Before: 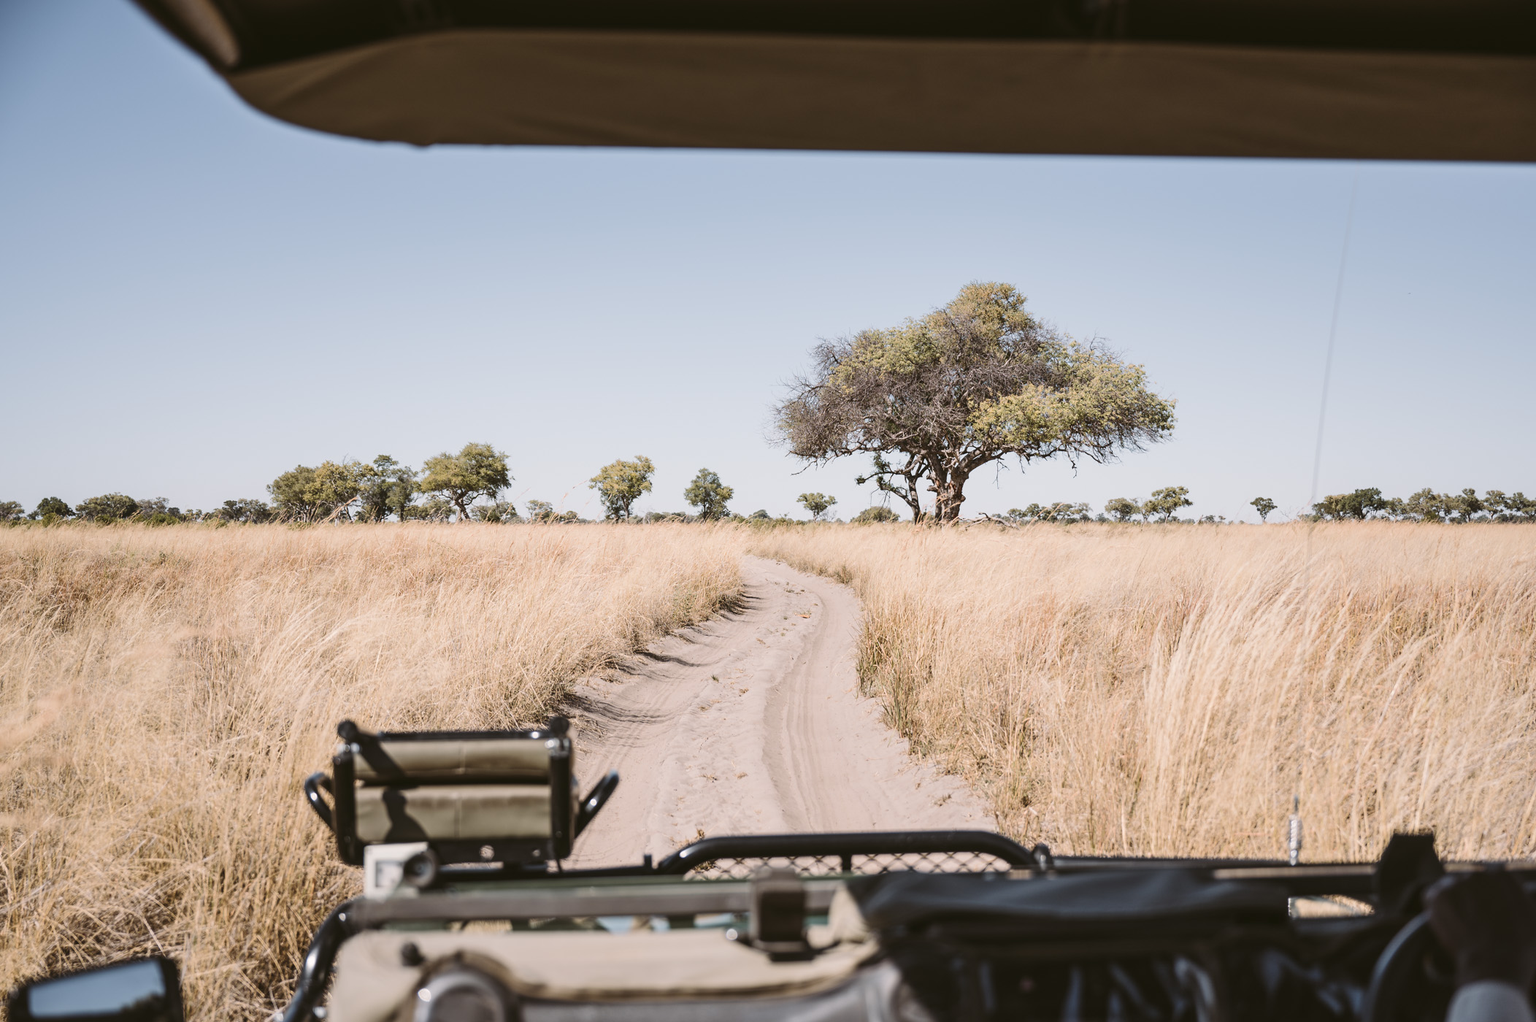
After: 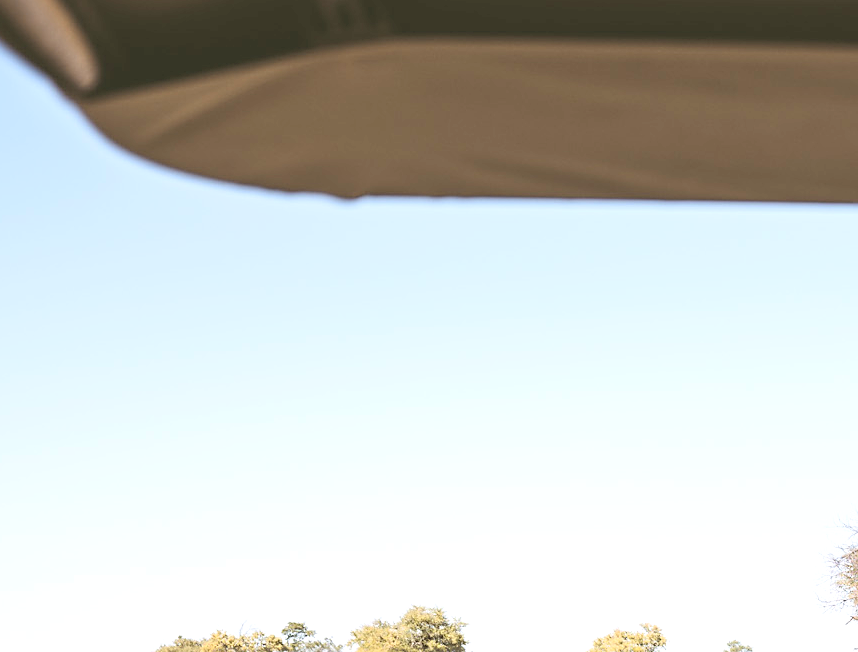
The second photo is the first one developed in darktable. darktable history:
exposure: exposure 0.695 EV, compensate highlight preservation false
contrast brightness saturation: contrast 0.097, brightness 0.318, saturation 0.146
sharpen: on, module defaults
crop and rotate: left 10.978%, top 0.089%, right 48.218%, bottom 53.34%
